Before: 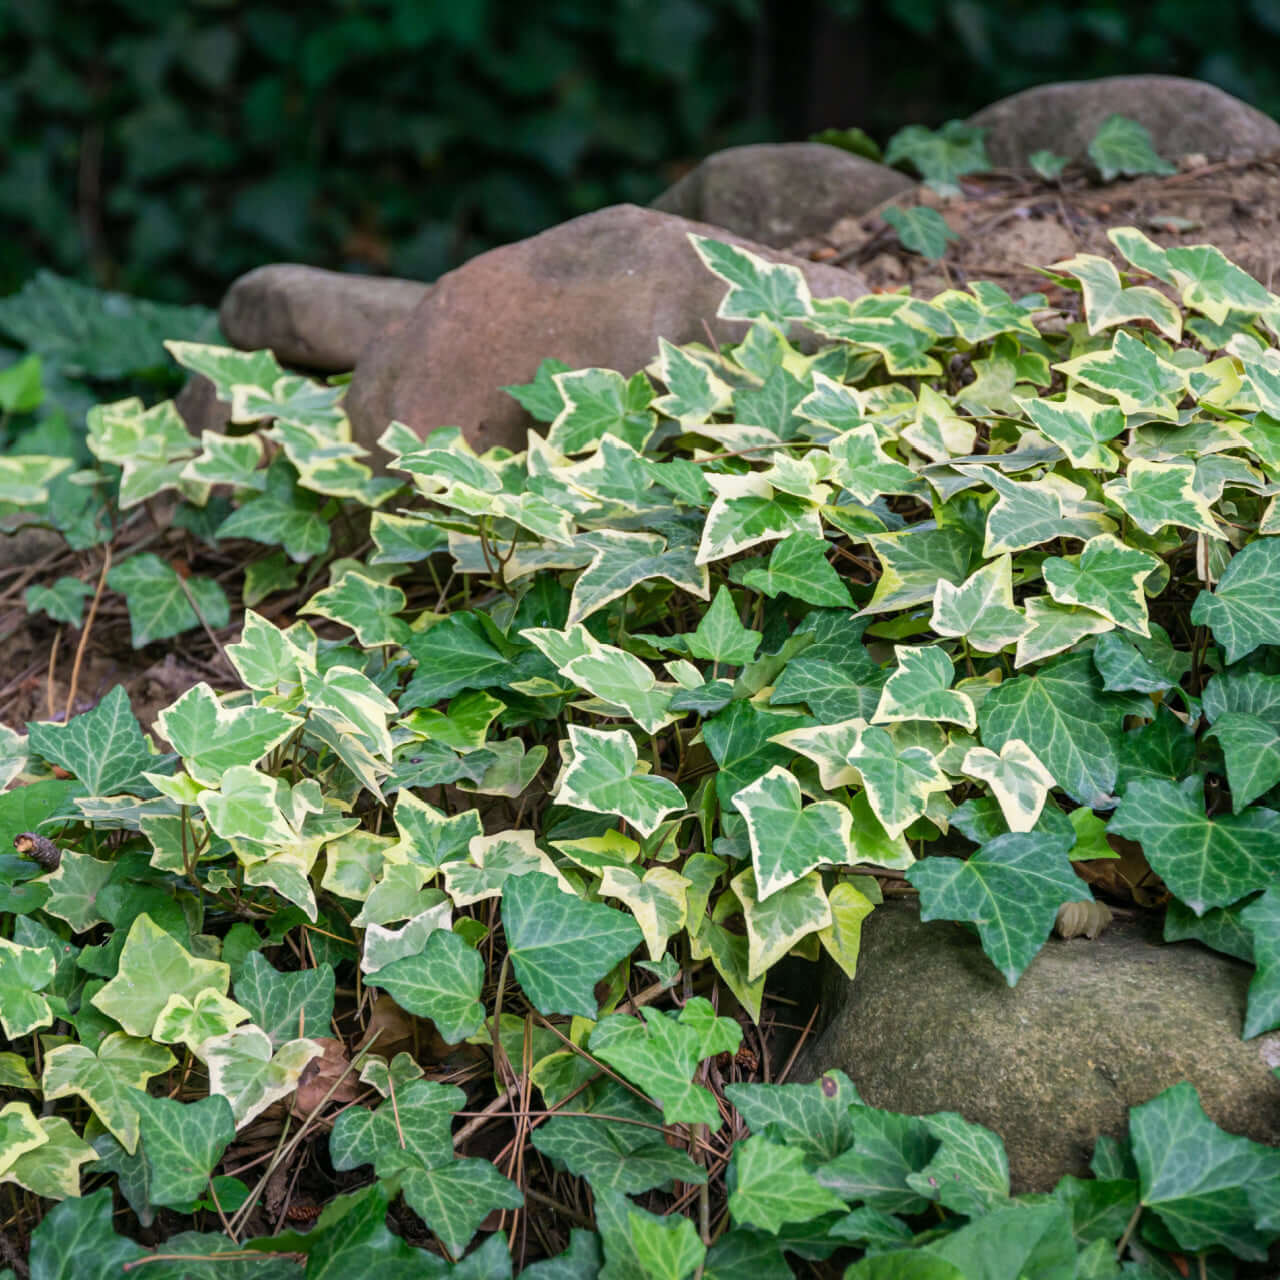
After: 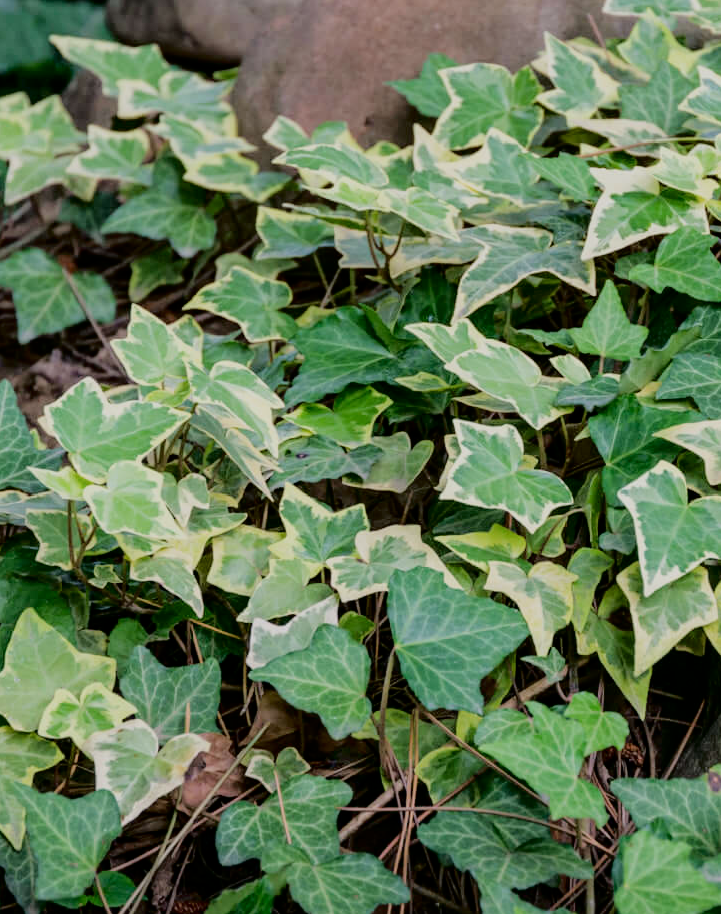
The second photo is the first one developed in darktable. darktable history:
exposure: exposure 0.014 EV, compensate highlight preservation false
crop: left 8.966%, top 23.852%, right 34.699%, bottom 4.703%
filmic rgb: hardness 4.17, contrast 0.921
fill light: exposure -2 EV, width 8.6
